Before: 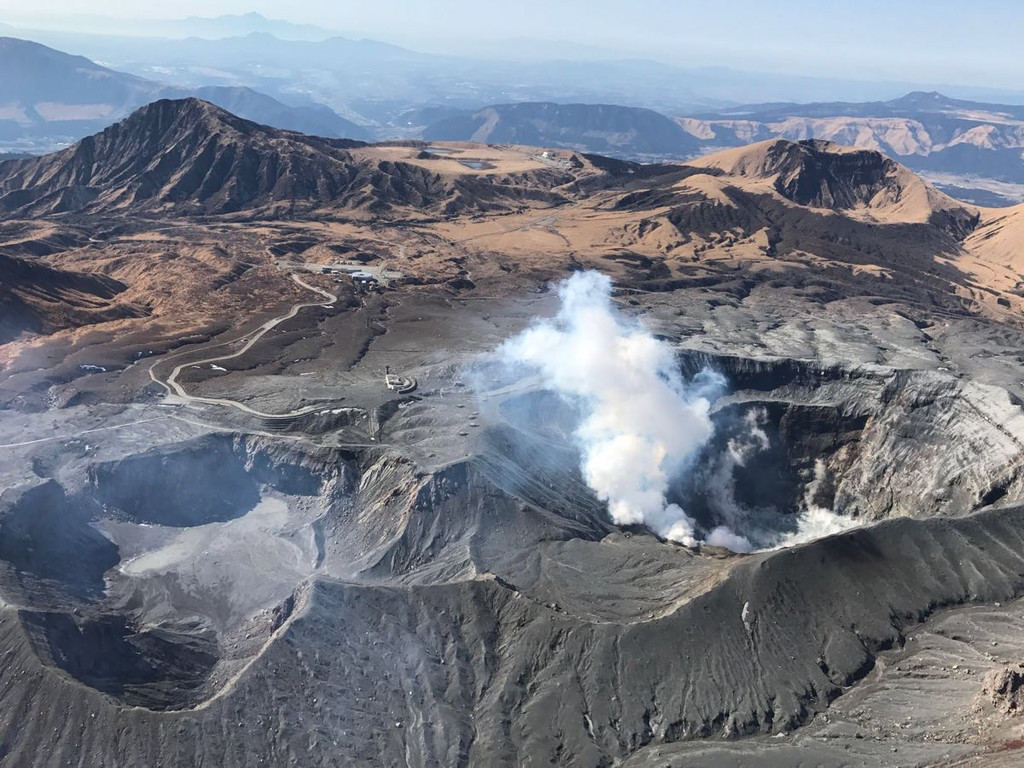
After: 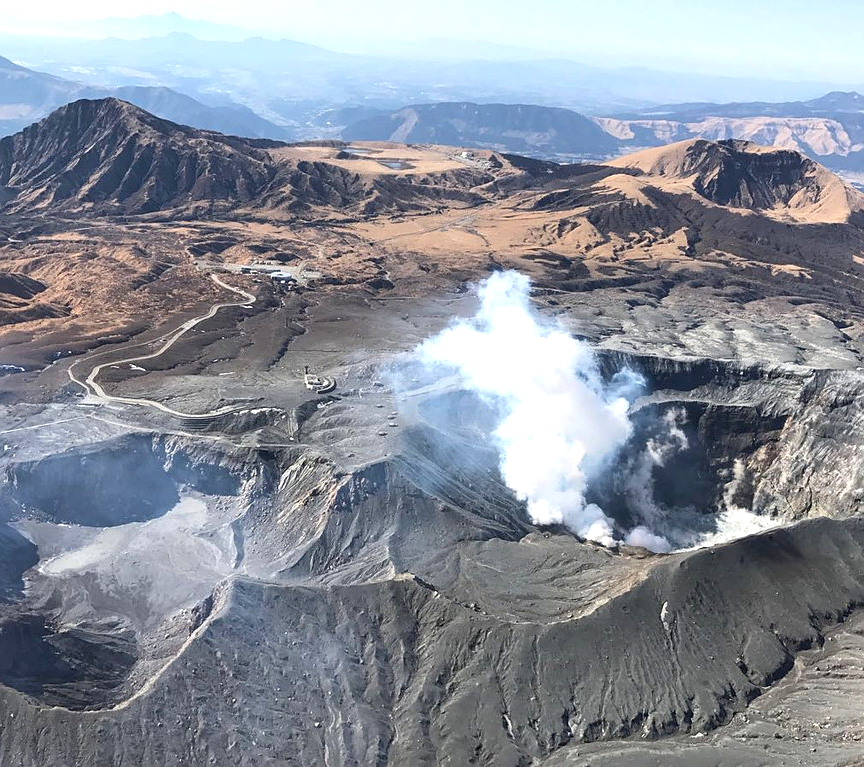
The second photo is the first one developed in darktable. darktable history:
crop: left 7.982%, right 7.535%
exposure: black level correction 0.001, exposure 0.498 EV, compensate highlight preservation false
sharpen: radius 1.014
